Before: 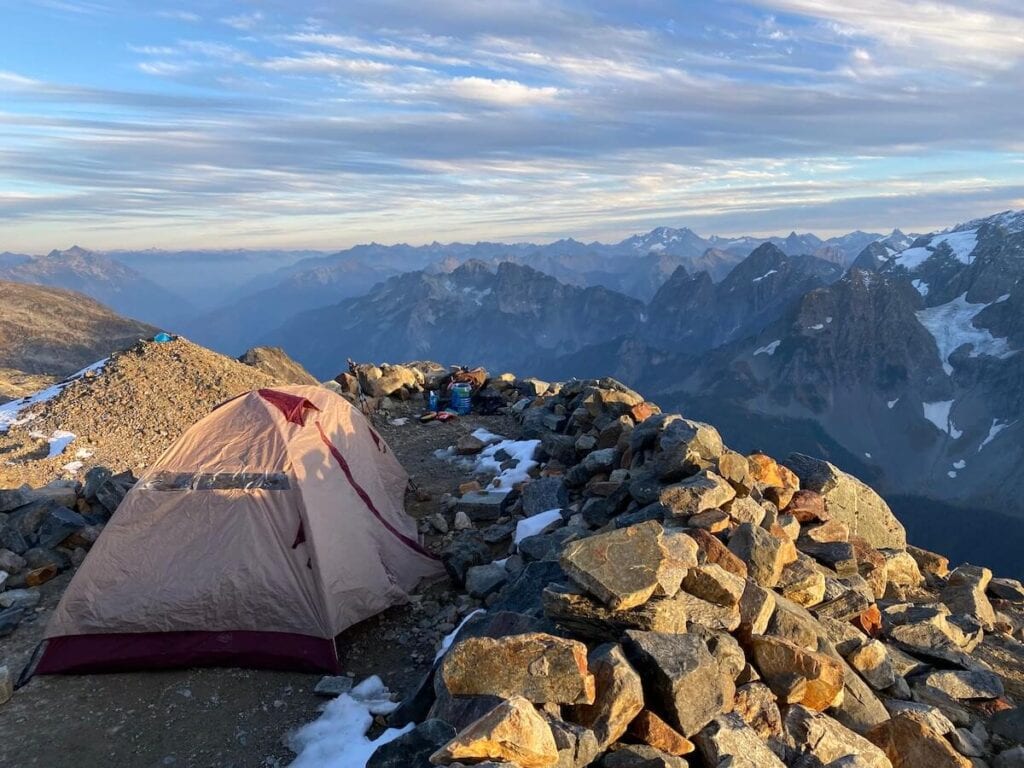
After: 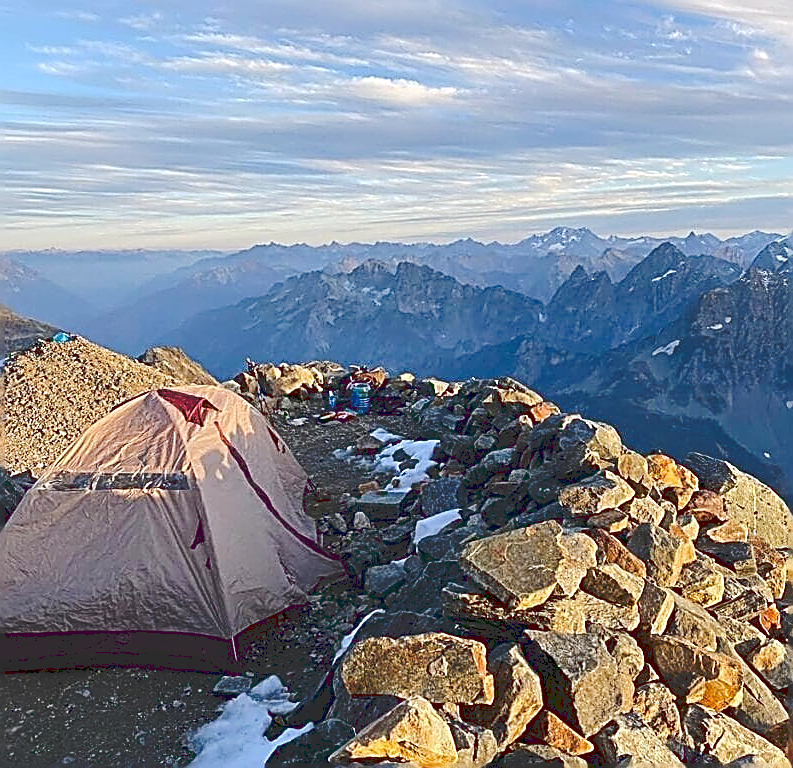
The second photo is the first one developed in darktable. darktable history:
tone curve: curves: ch0 [(0, 0) (0.003, 0.177) (0.011, 0.177) (0.025, 0.176) (0.044, 0.178) (0.069, 0.186) (0.1, 0.194) (0.136, 0.203) (0.177, 0.223) (0.224, 0.255) (0.277, 0.305) (0.335, 0.383) (0.399, 0.467) (0.468, 0.546) (0.543, 0.616) (0.623, 0.694) (0.709, 0.764) (0.801, 0.834) (0.898, 0.901) (1, 1)], preserve colors none
sharpen: amount 1.995
contrast brightness saturation: saturation 0.101
crop: left 9.892%, right 12.591%
